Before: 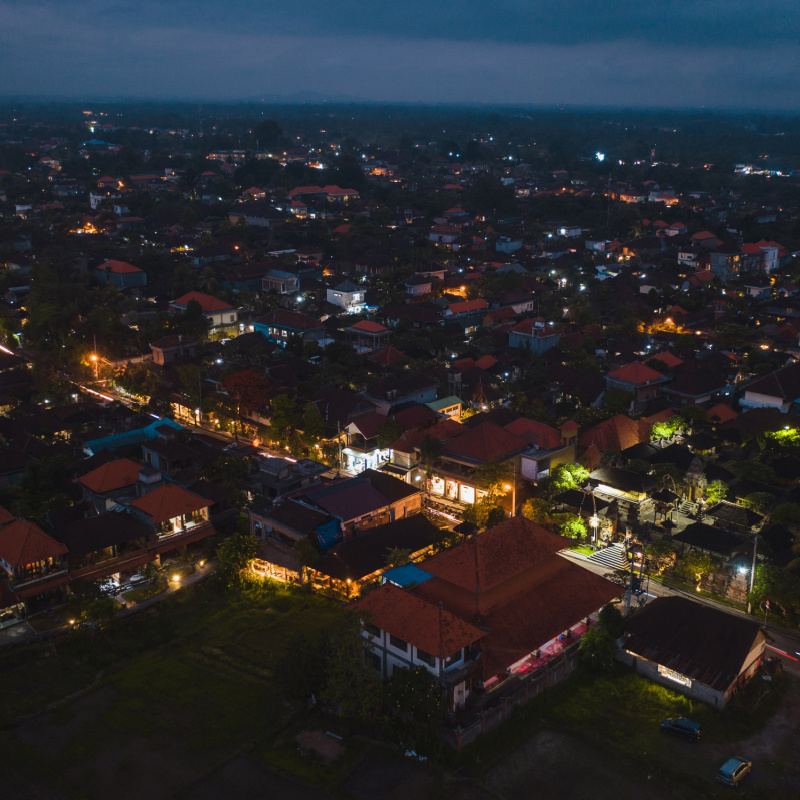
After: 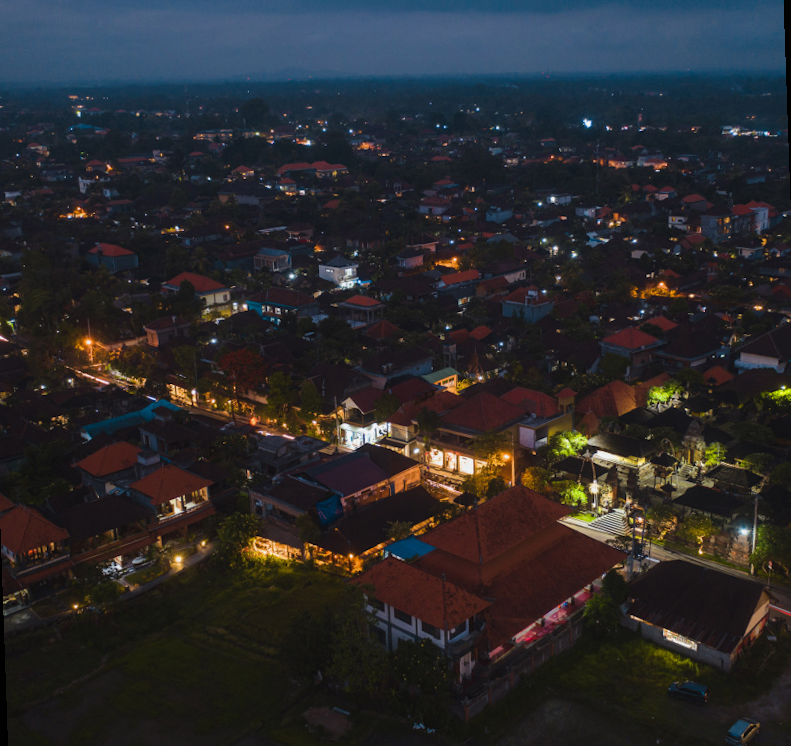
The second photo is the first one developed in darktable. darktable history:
contrast equalizer: y [[0.5, 0.5, 0.468, 0.5, 0.5, 0.5], [0.5 ×6], [0.5 ×6], [0 ×6], [0 ×6]]
rotate and perspective: rotation -2°, crop left 0.022, crop right 0.978, crop top 0.049, crop bottom 0.951
